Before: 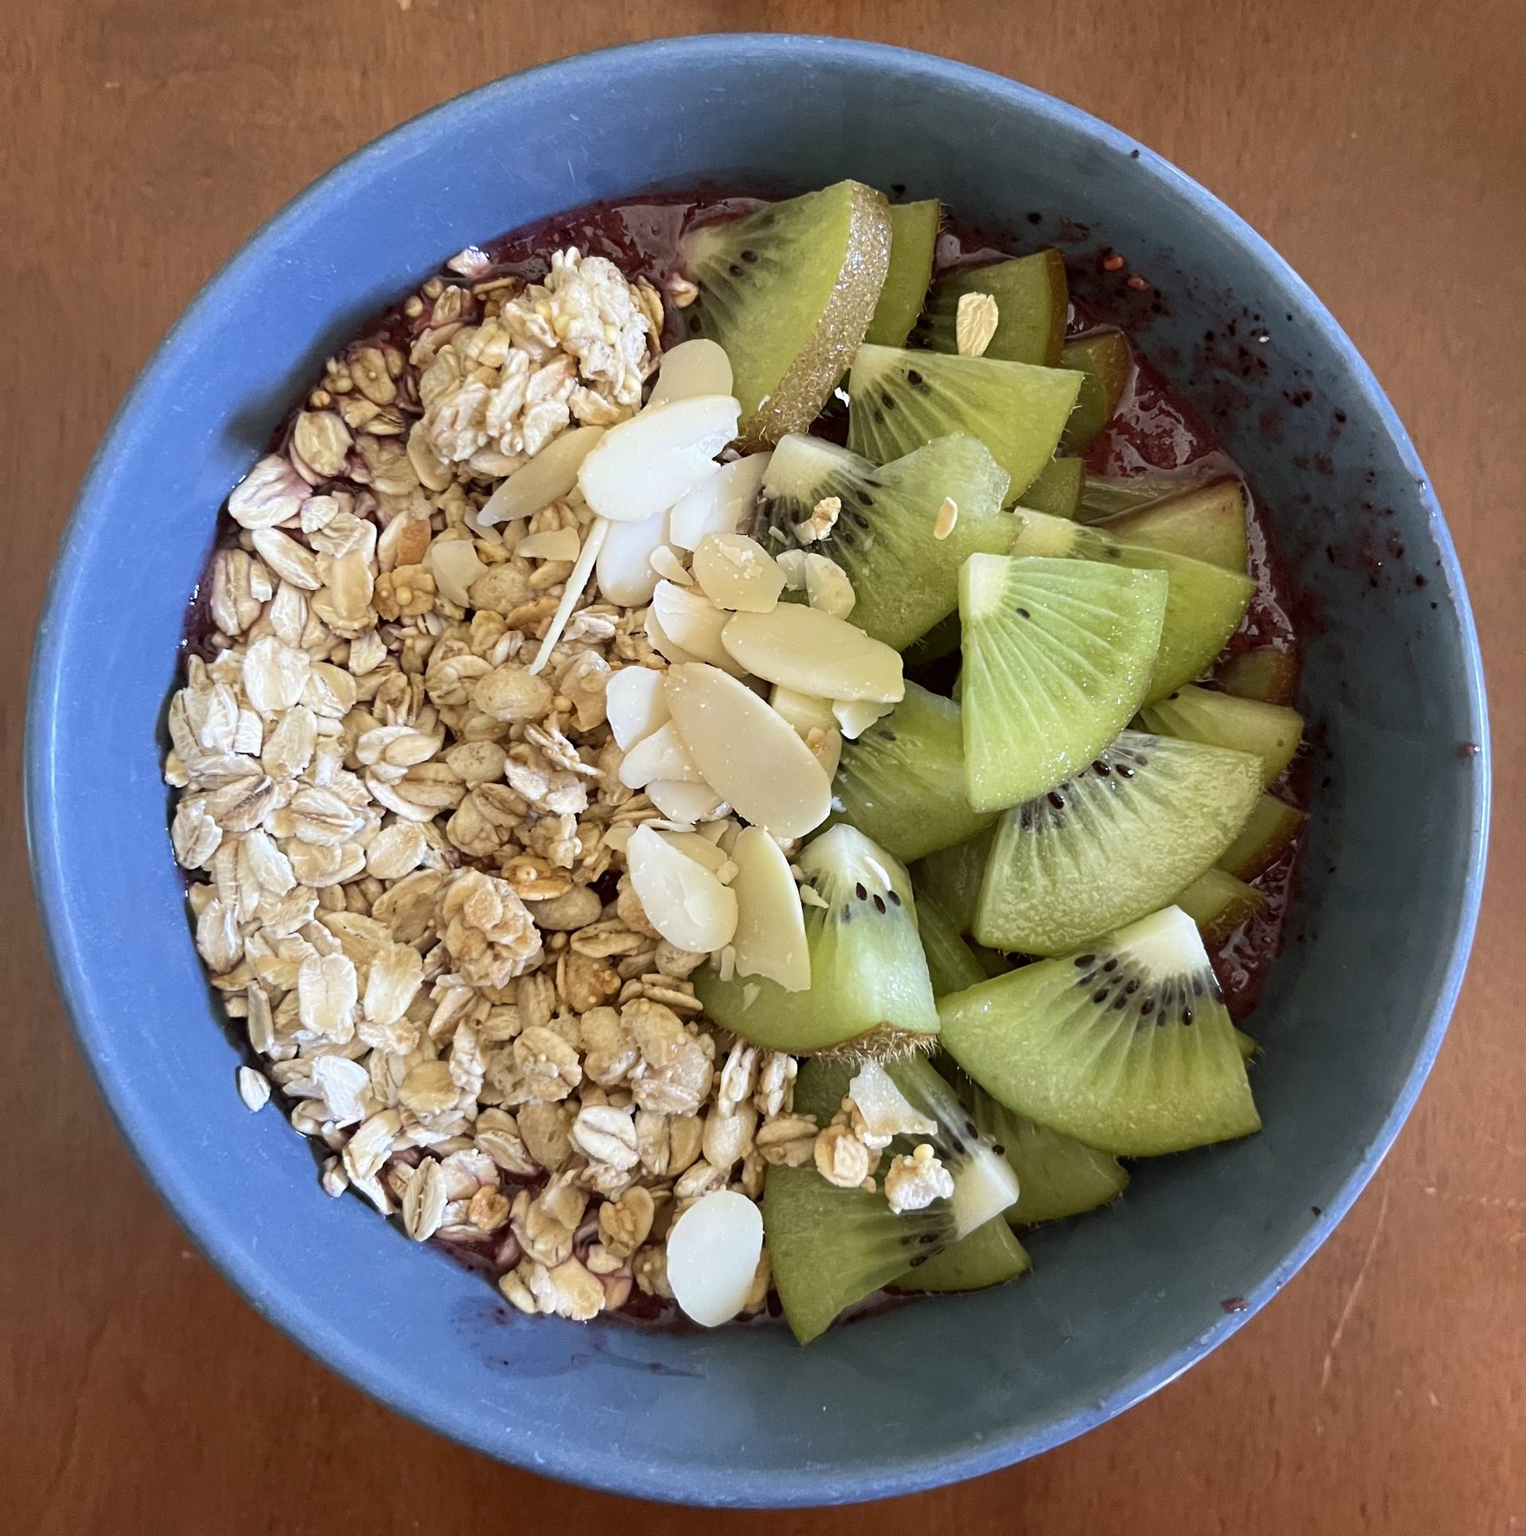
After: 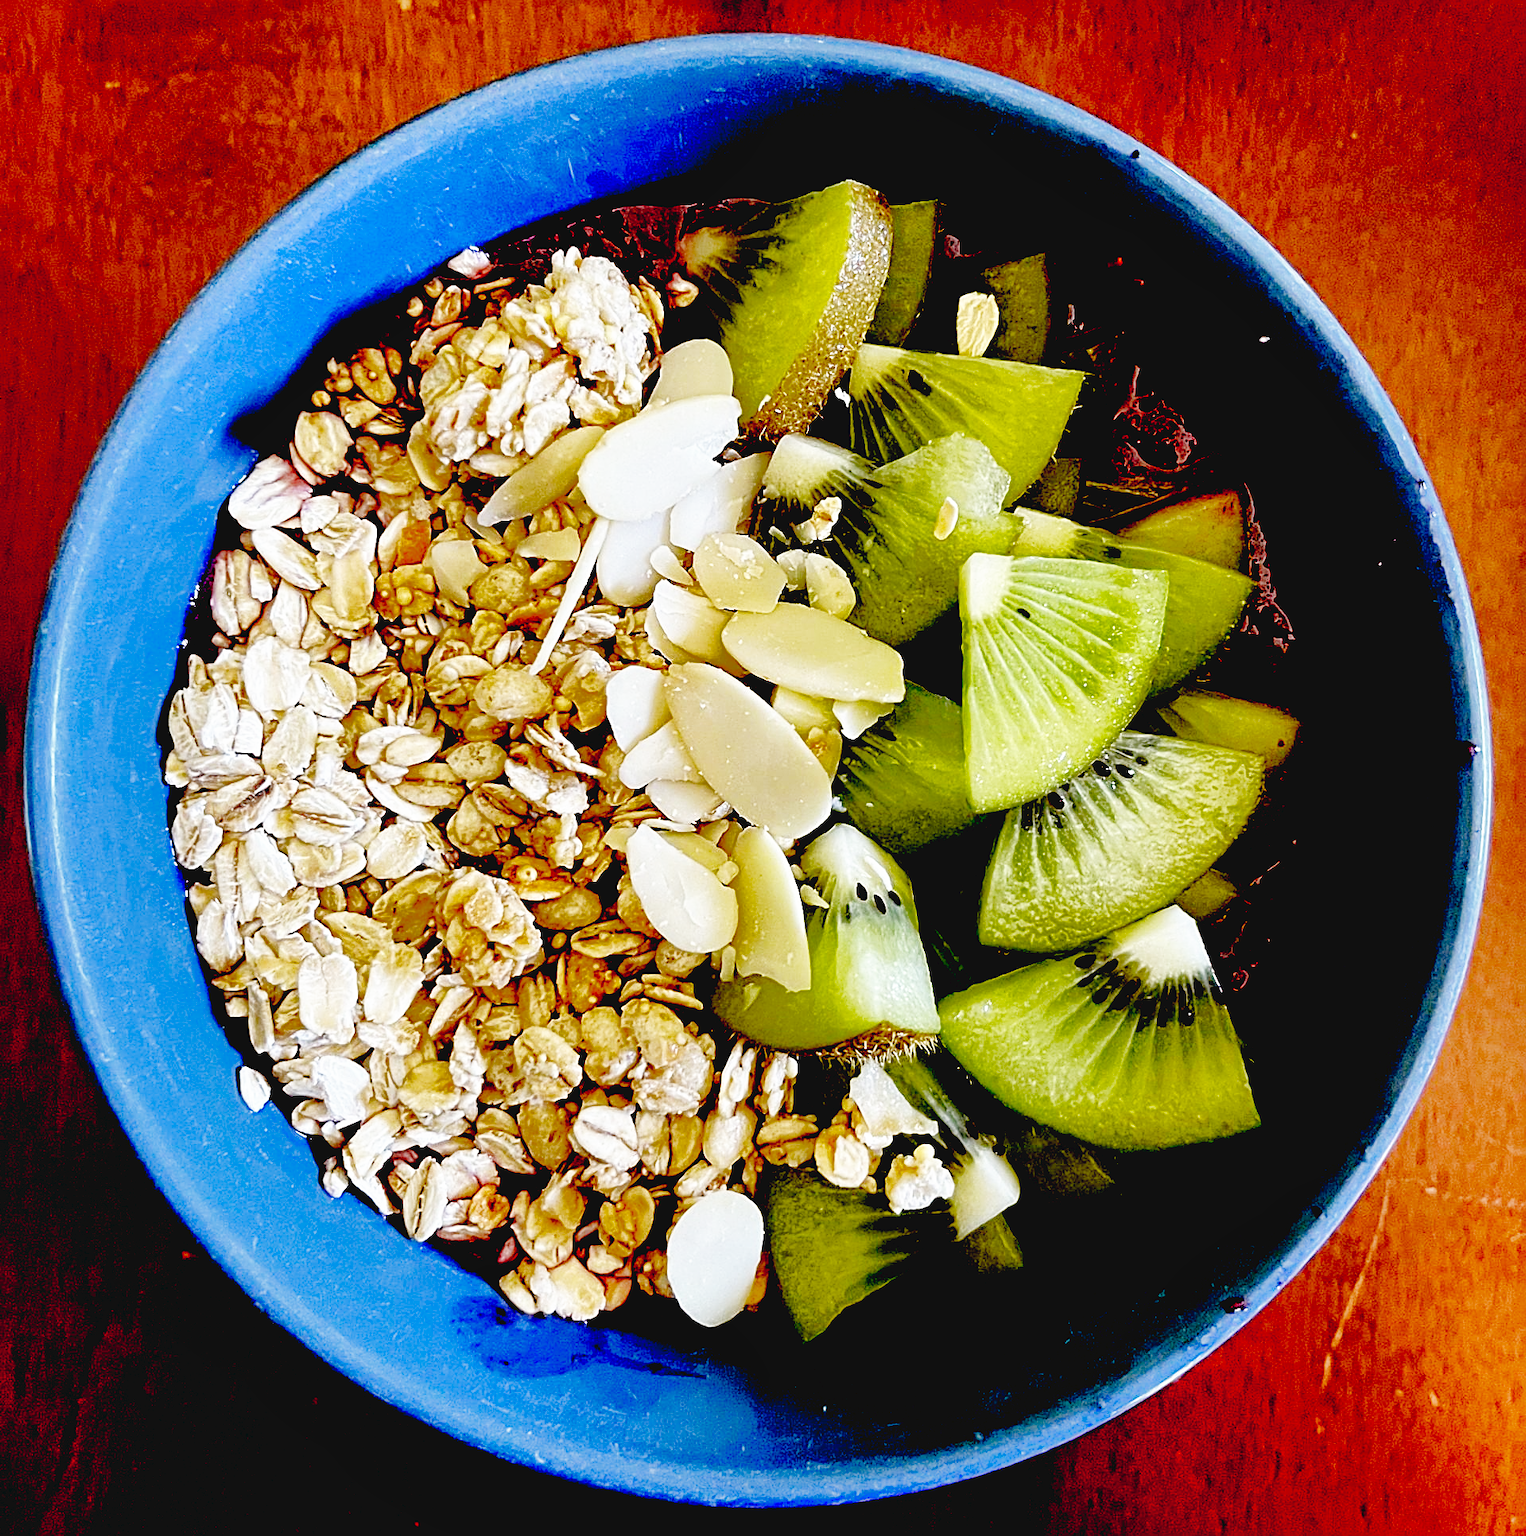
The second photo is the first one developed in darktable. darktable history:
shadows and highlights: highlights -60
exposure: black level correction 0.1, exposure -0.092 EV, compensate highlight preservation false
tone equalizer: -8 EV -0.002 EV, -7 EV 0.005 EV, -6 EV -0.009 EV, -5 EV 0.011 EV, -4 EV -0.012 EV, -3 EV 0.007 EV, -2 EV -0.062 EV, -1 EV -0.293 EV, +0 EV -0.582 EV, smoothing diameter 2%, edges refinement/feathering 20, mask exposure compensation -1.57 EV, filter diffusion 5
sharpen: on, module defaults
base curve: curves: ch0 [(0, 0.003) (0.001, 0.002) (0.006, 0.004) (0.02, 0.022) (0.048, 0.086) (0.094, 0.234) (0.162, 0.431) (0.258, 0.629) (0.385, 0.8) (0.548, 0.918) (0.751, 0.988) (1, 1)], preserve colors none
